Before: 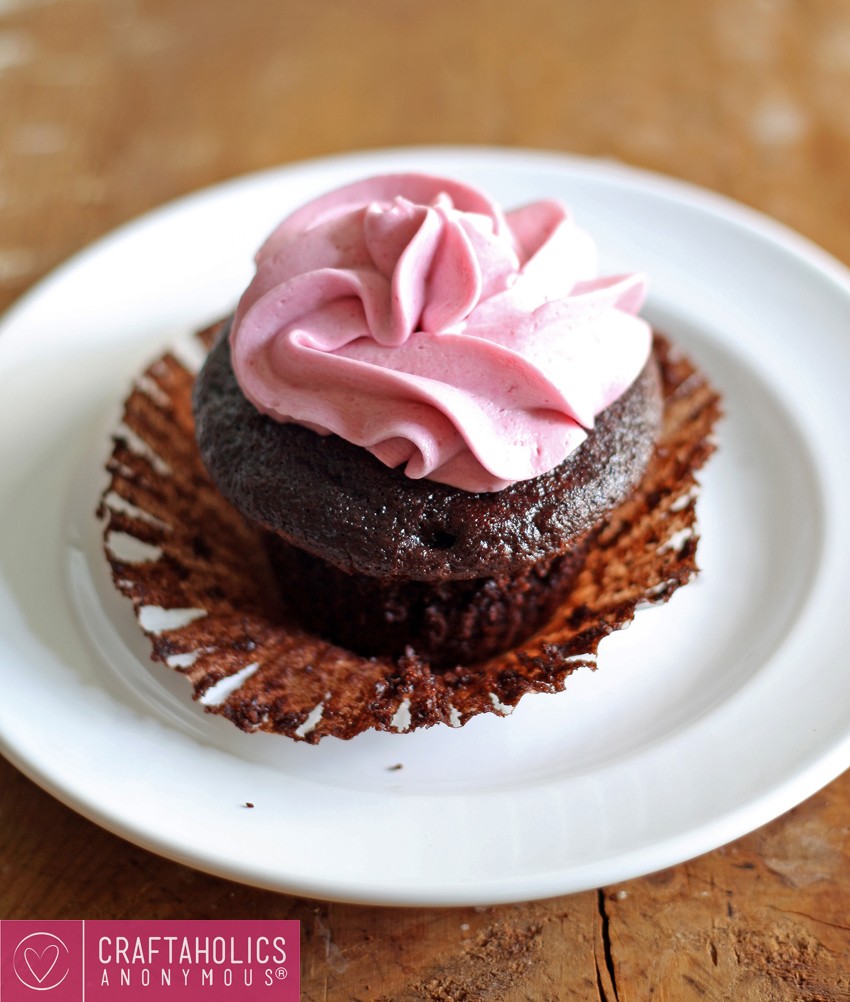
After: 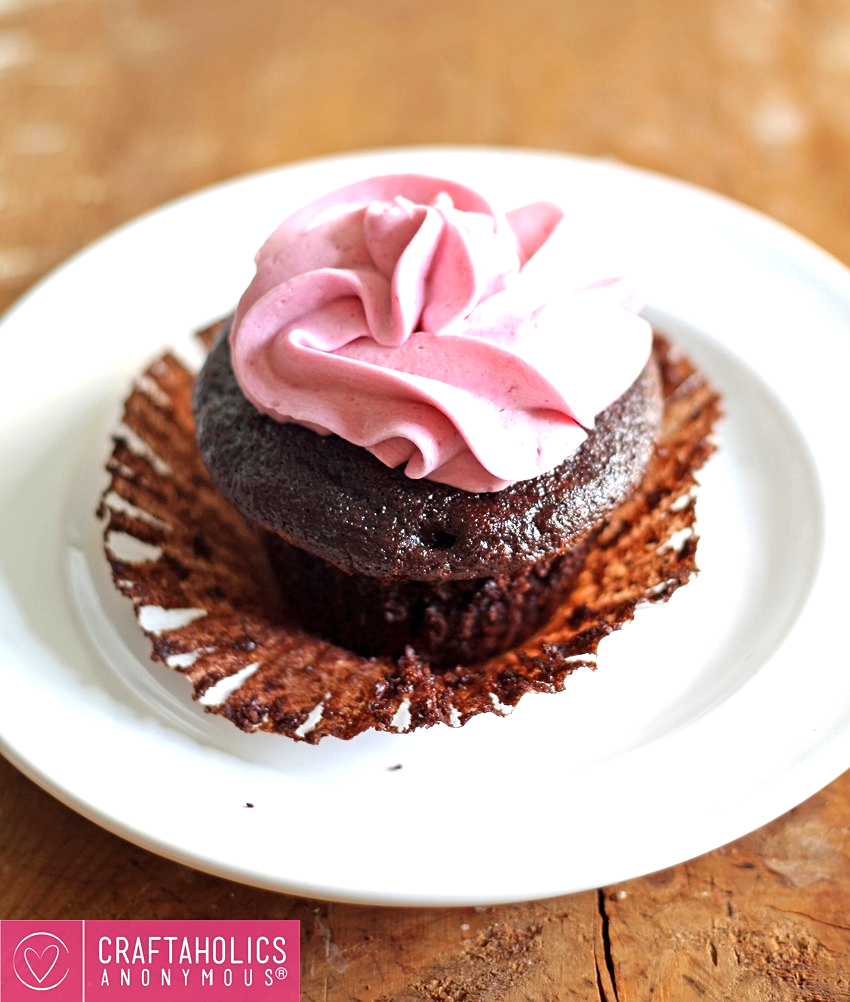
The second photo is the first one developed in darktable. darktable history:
exposure: exposure 0.636 EV, compensate highlight preservation false
sharpen: amount 0.2
